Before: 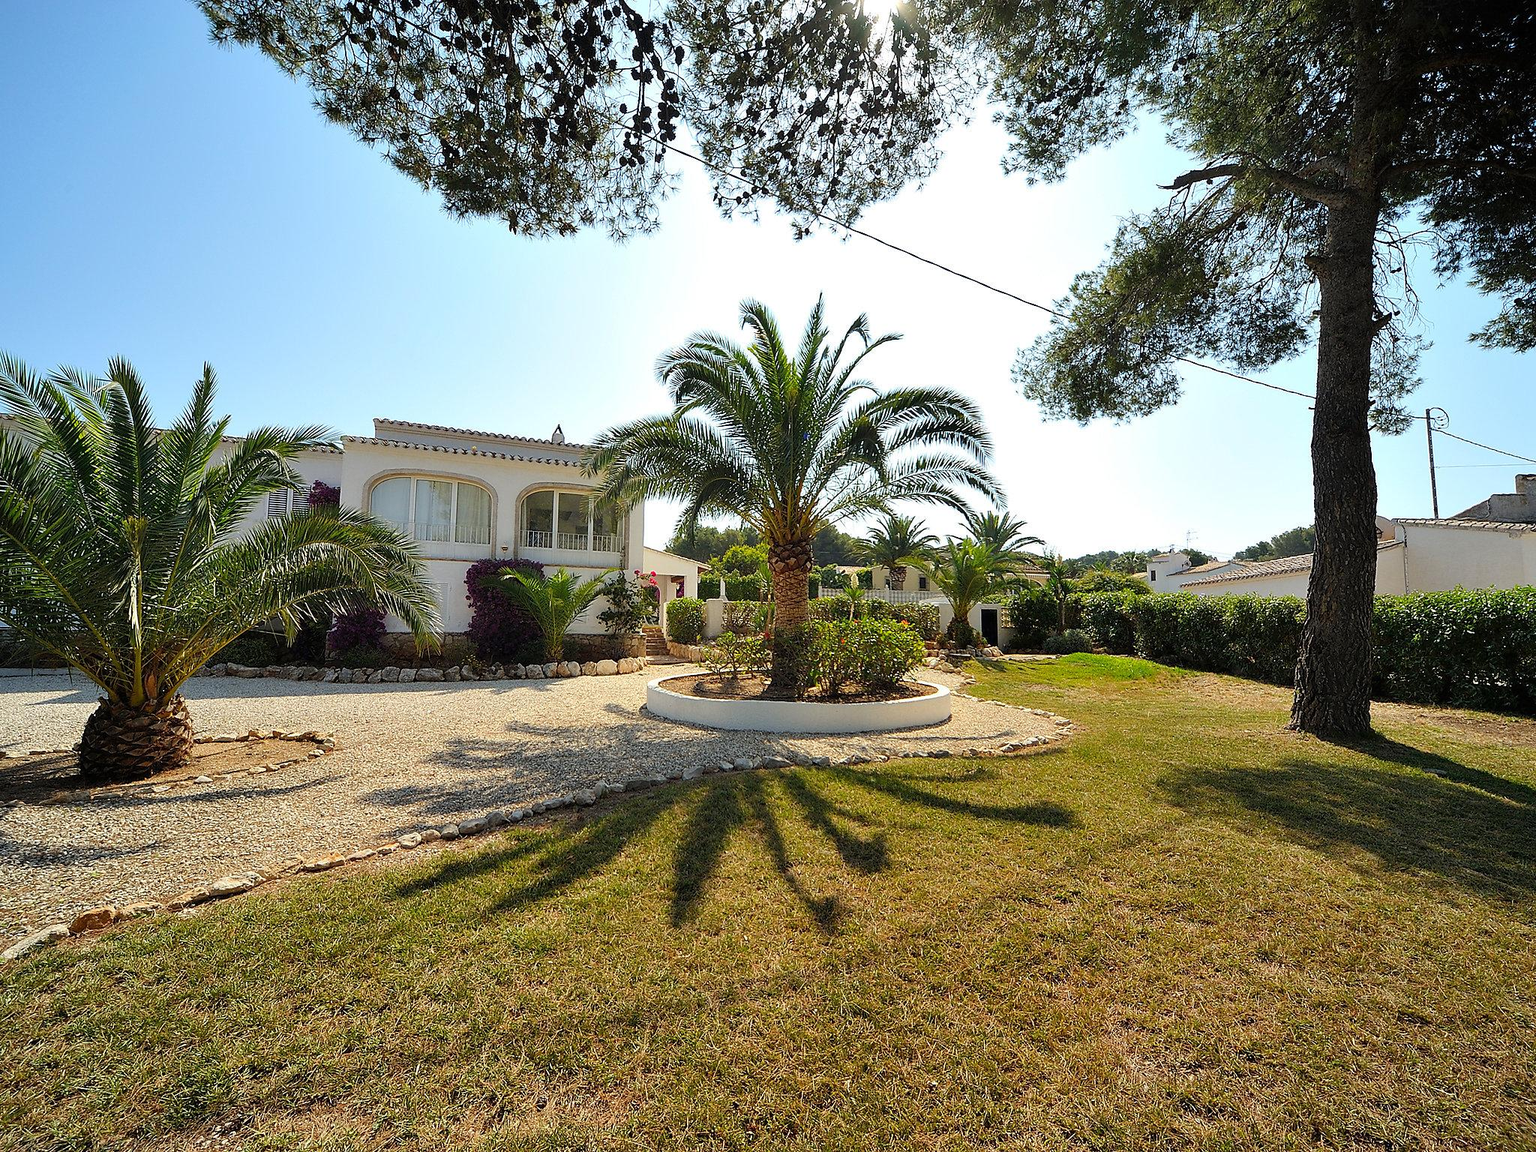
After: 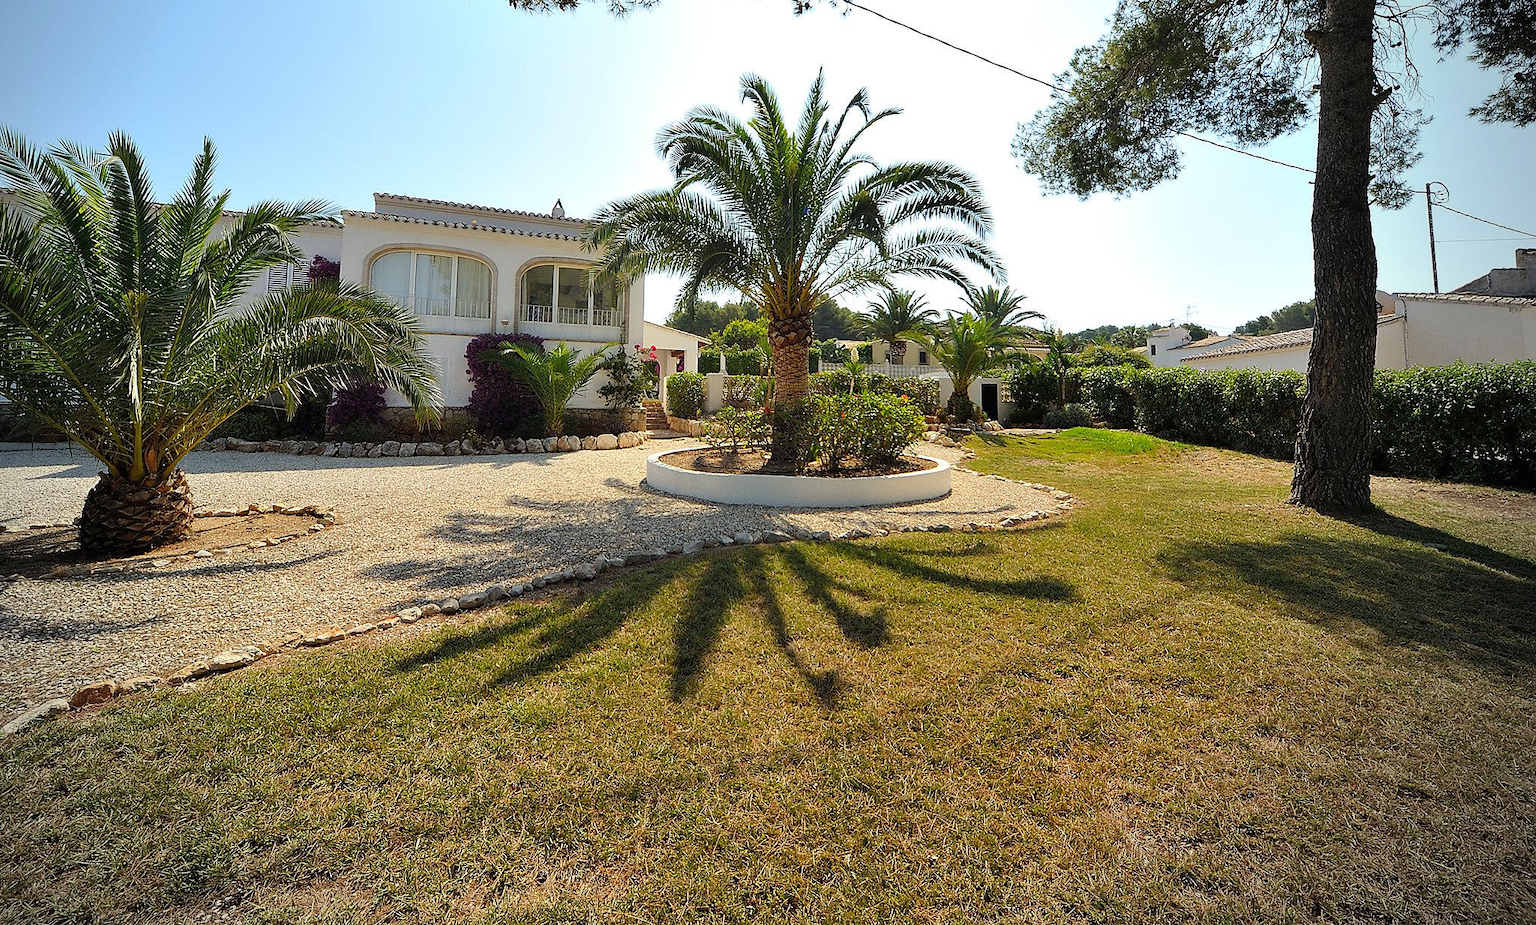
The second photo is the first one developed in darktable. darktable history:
crop and rotate: top 19.618%
vignetting: fall-off radius 46.29%, center (-0.066, -0.313)
